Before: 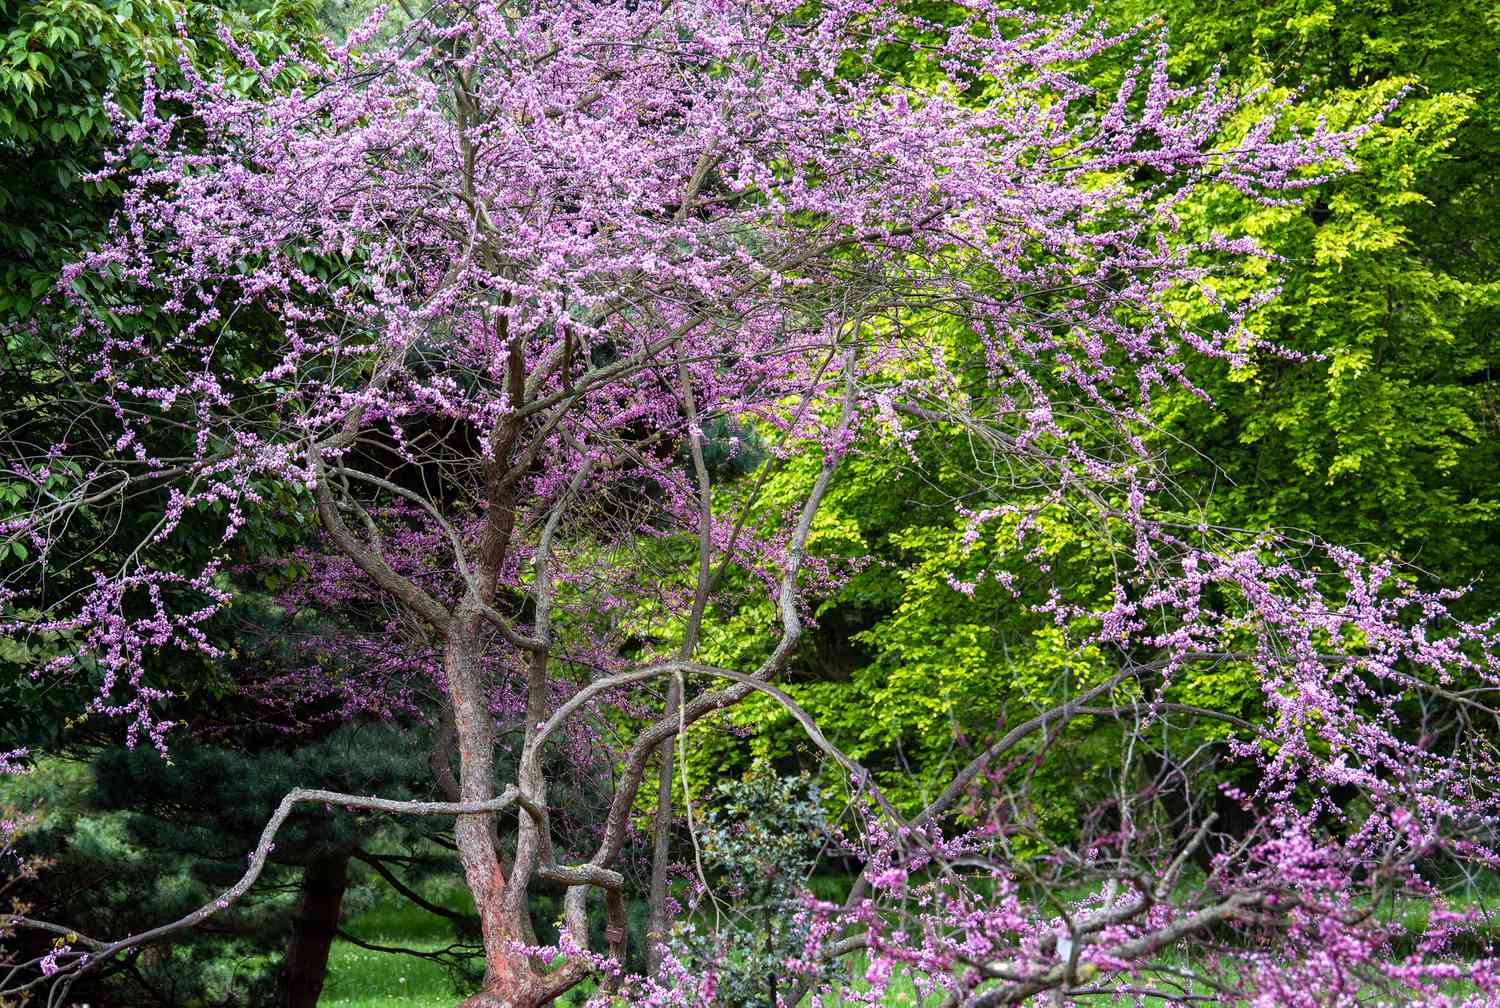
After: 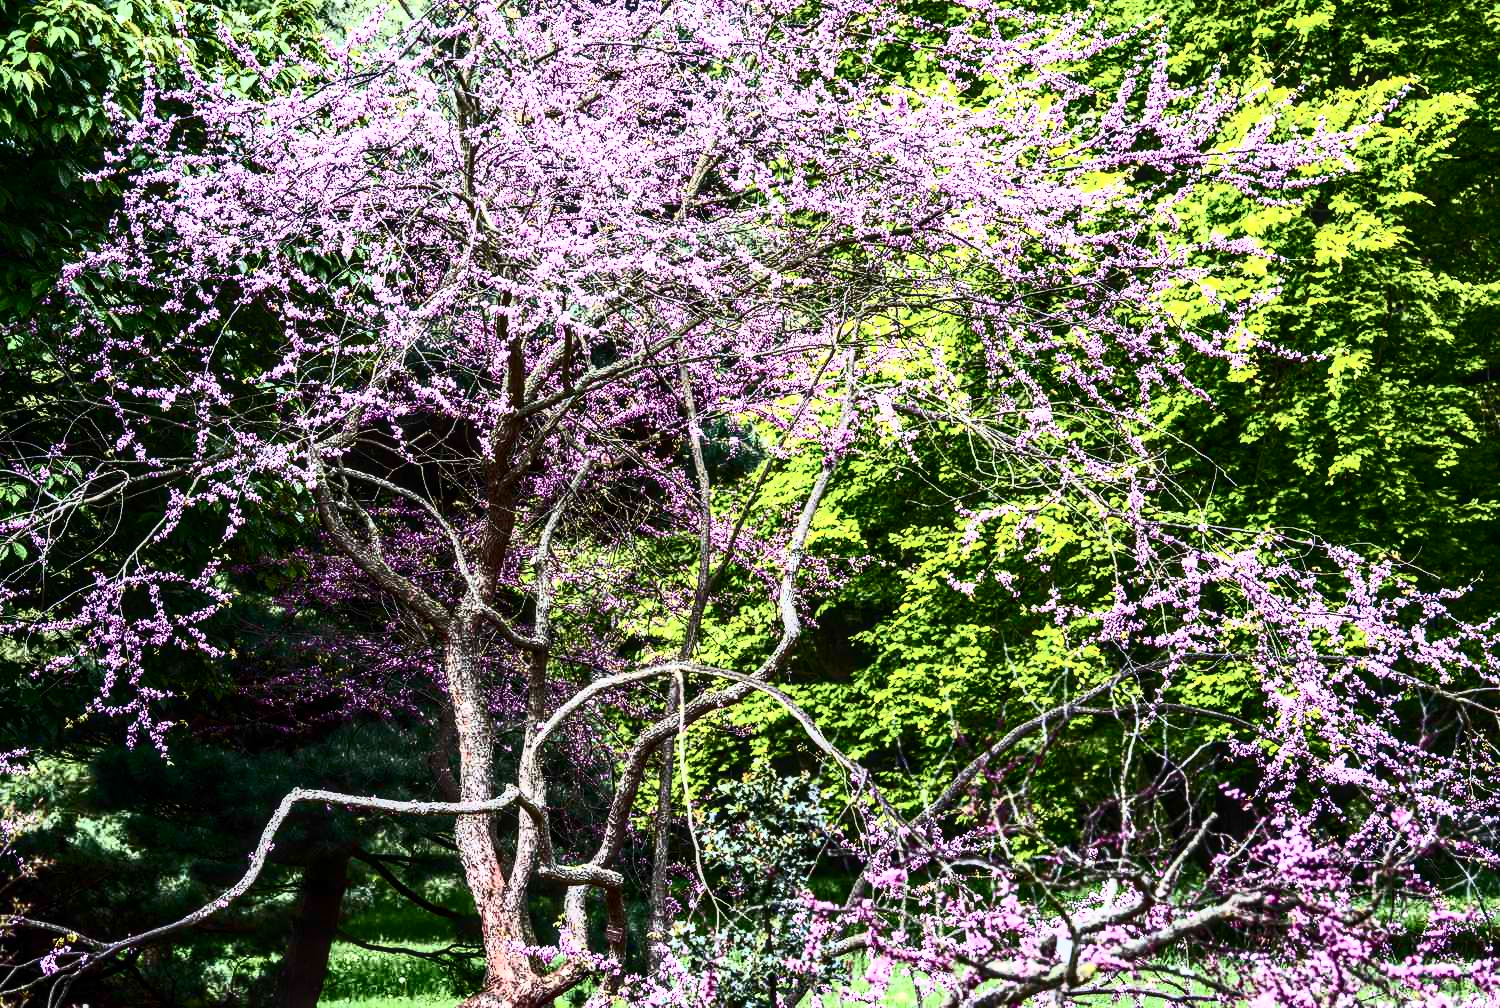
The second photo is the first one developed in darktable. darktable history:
local contrast: highlights 61%, detail 143%, midtone range 0.429
contrast brightness saturation: contrast 0.945, brightness 0.199
exposure: compensate exposure bias true, compensate highlight preservation false
